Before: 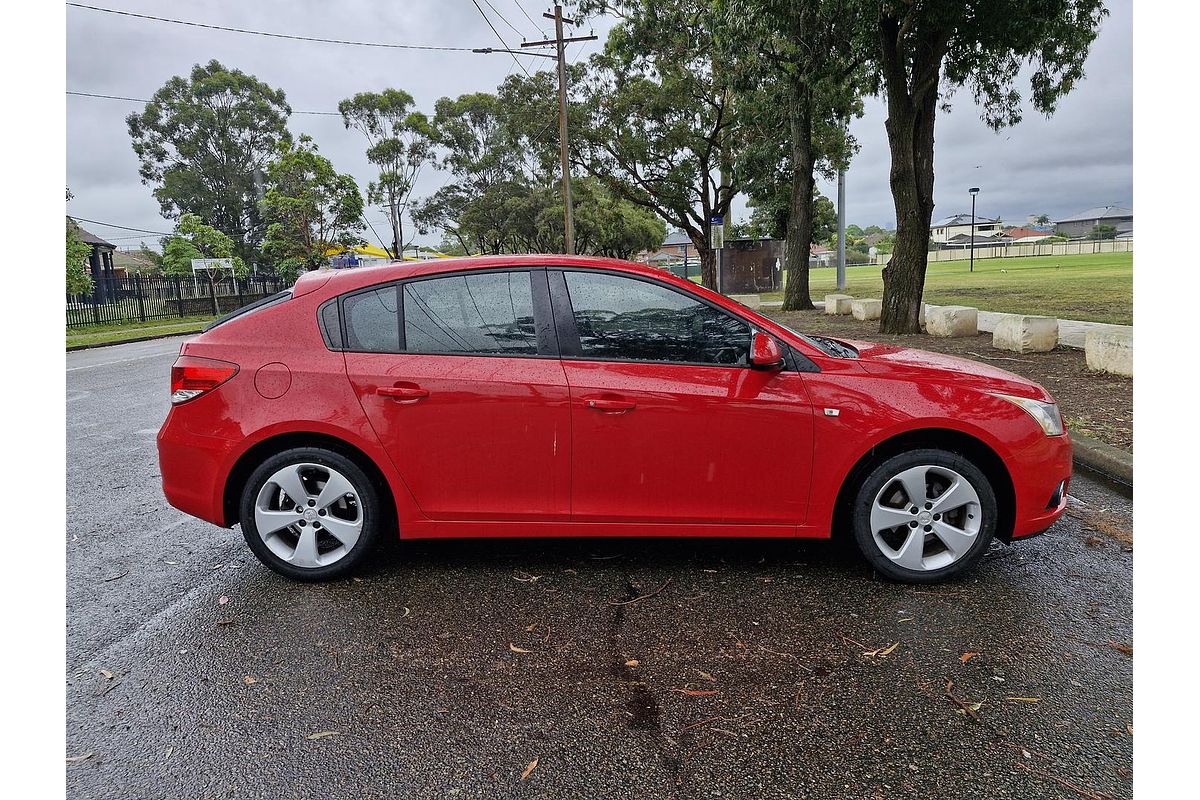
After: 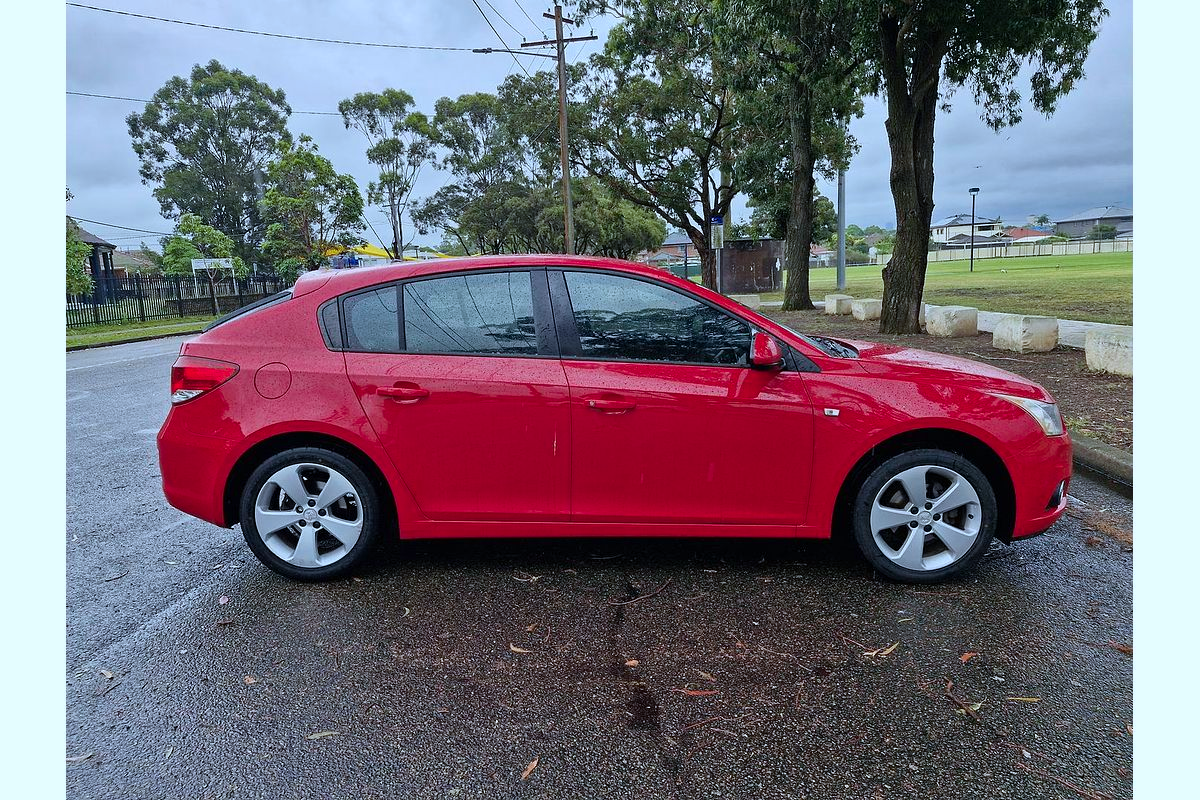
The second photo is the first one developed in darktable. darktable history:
color calibration: output R [0.972, 0.068, -0.094, 0], output G [-0.178, 1.216, -0.086, 0], output B [0.095, -0.136, 0.98, 0], illuminant custom, x 0.371, y 0.381, temperature 4283.16 K
